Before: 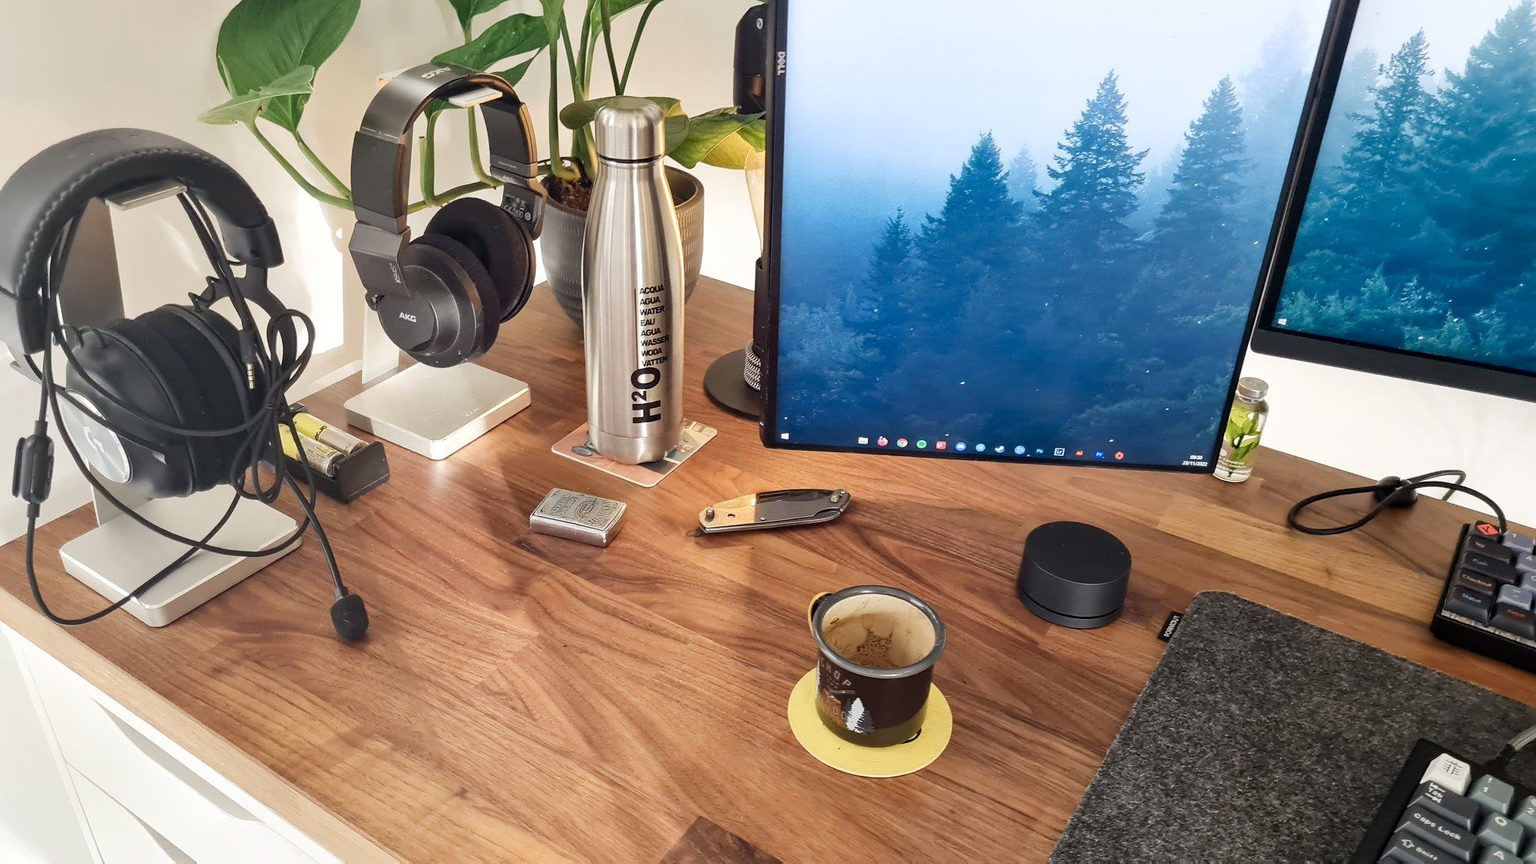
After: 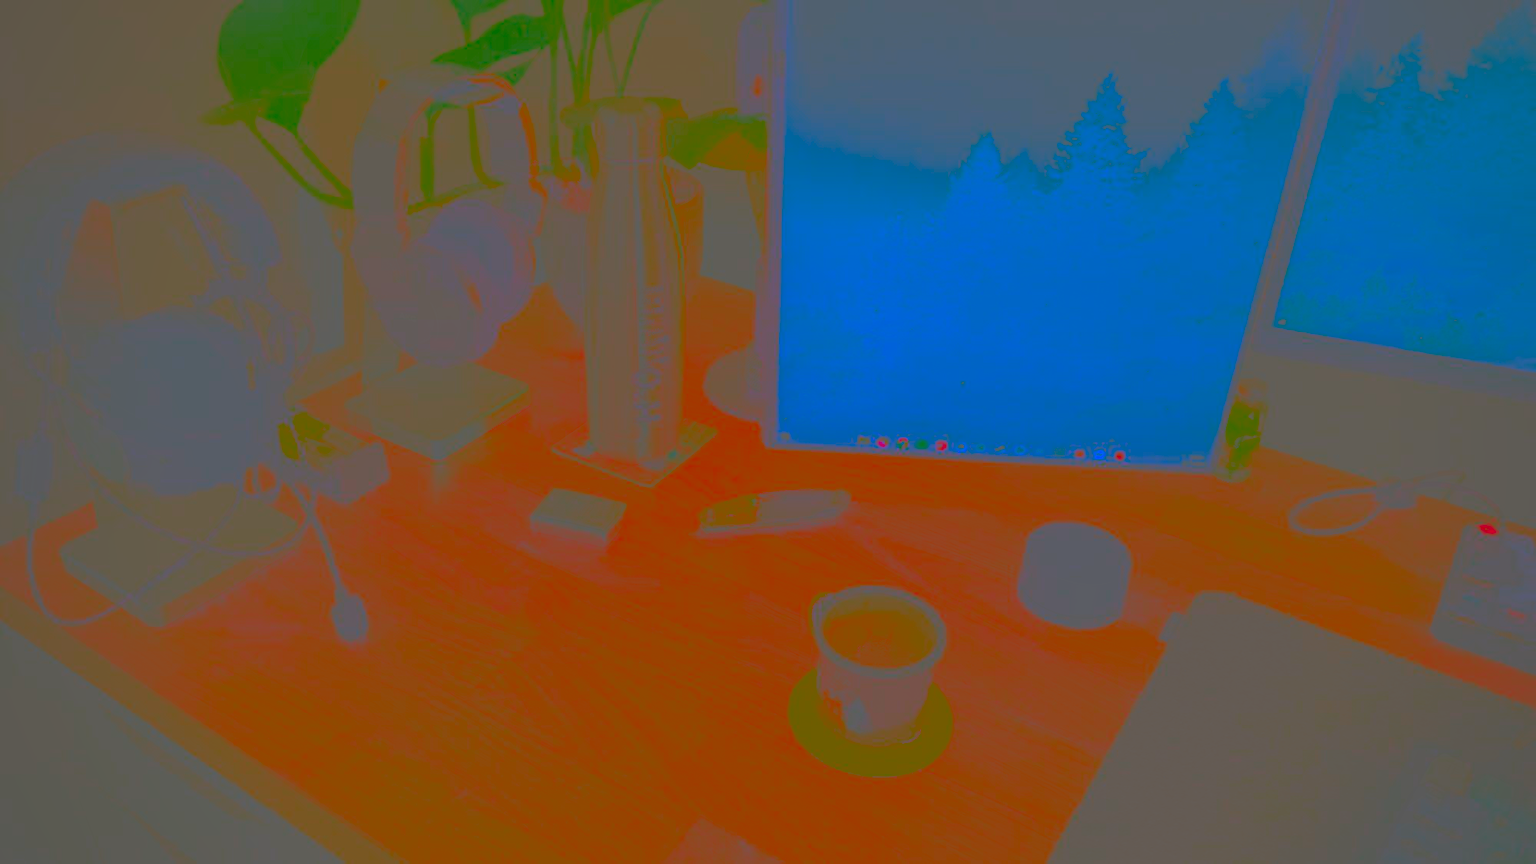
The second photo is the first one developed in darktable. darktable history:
vignetting: brightness -0.167
contrast brightness saturation: contrast -0.99, brightness -0.17, saturation 0.75
